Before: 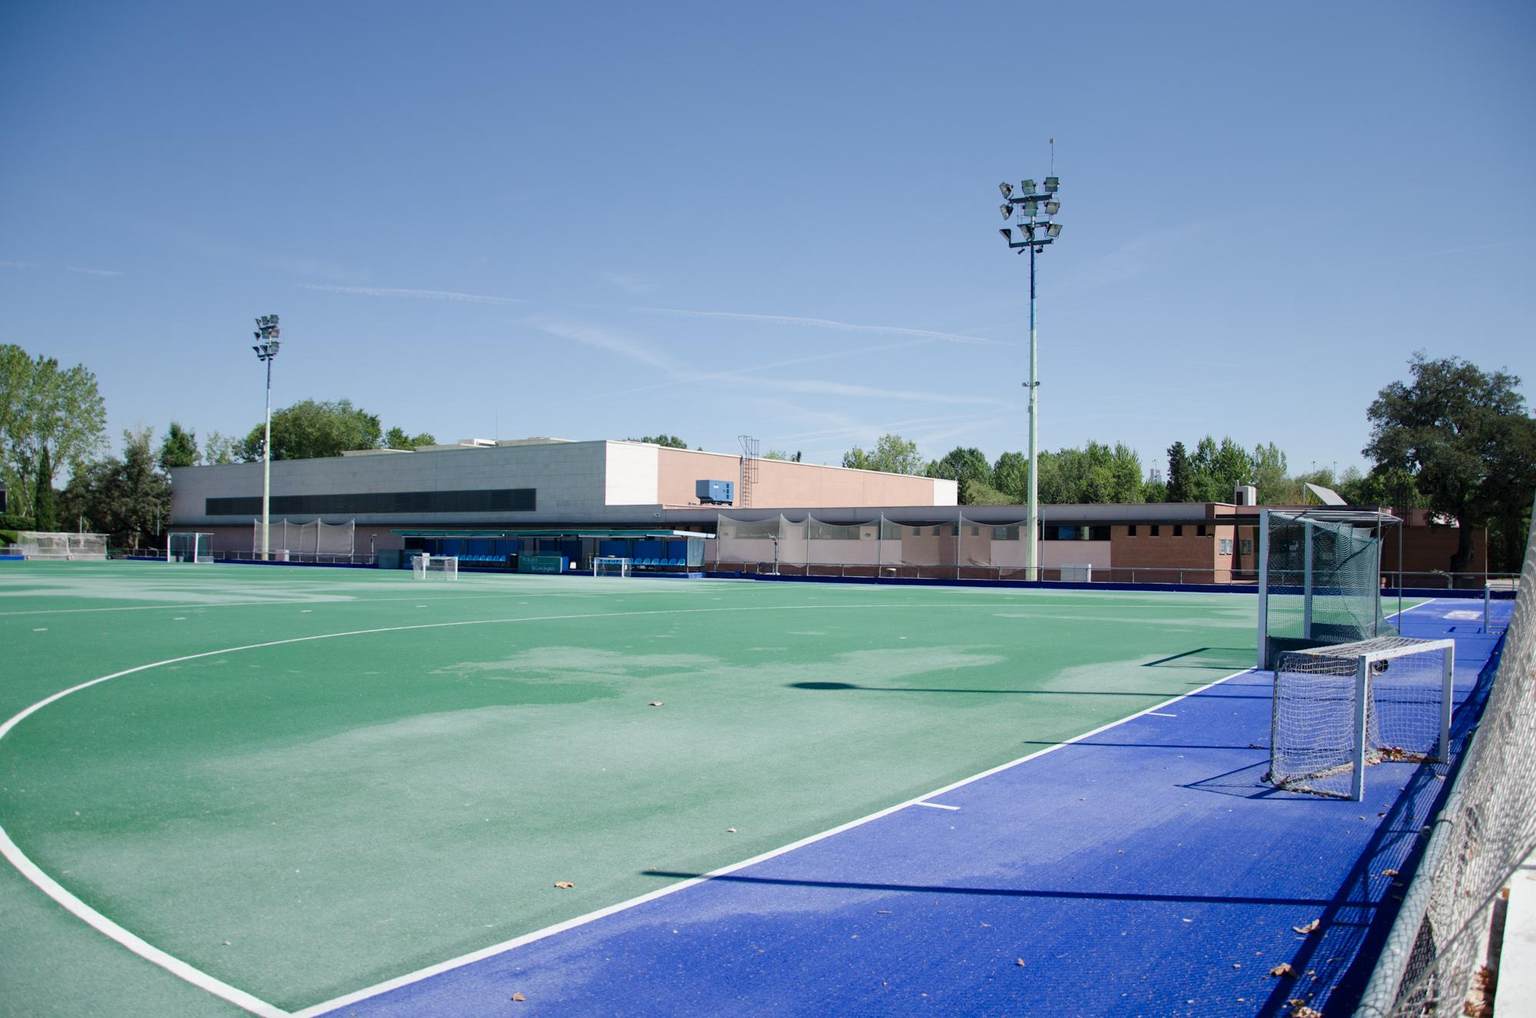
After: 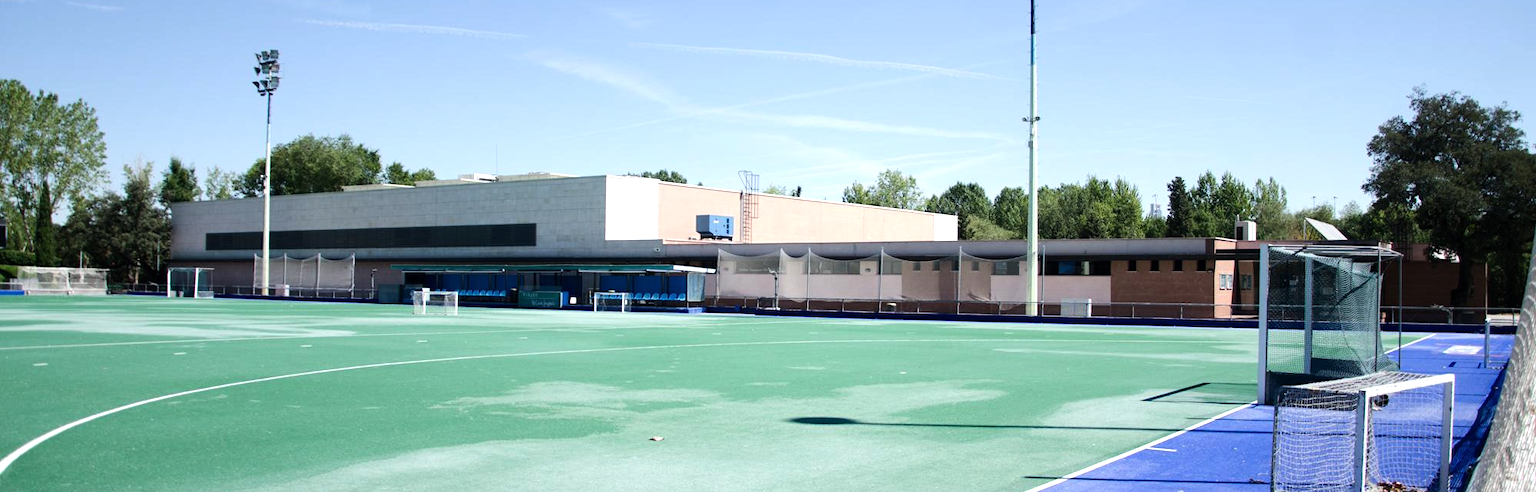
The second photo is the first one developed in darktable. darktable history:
crop and rotate: top 26.056%, bottom 25.543%
tone equalizer: -8 EV -0.75 EV, -7 EV -0.7 EV, -6 EV -0.6 EV, -5 EV -0.4 EV, -3 EV 0.4 EV, -2 EV 0.6 EV, -1 EV 0.7 EV, +0 EV 0.75 EV, edges refinement/feathering 500, mask exposure compensation -1.57 EV, preserve details no
